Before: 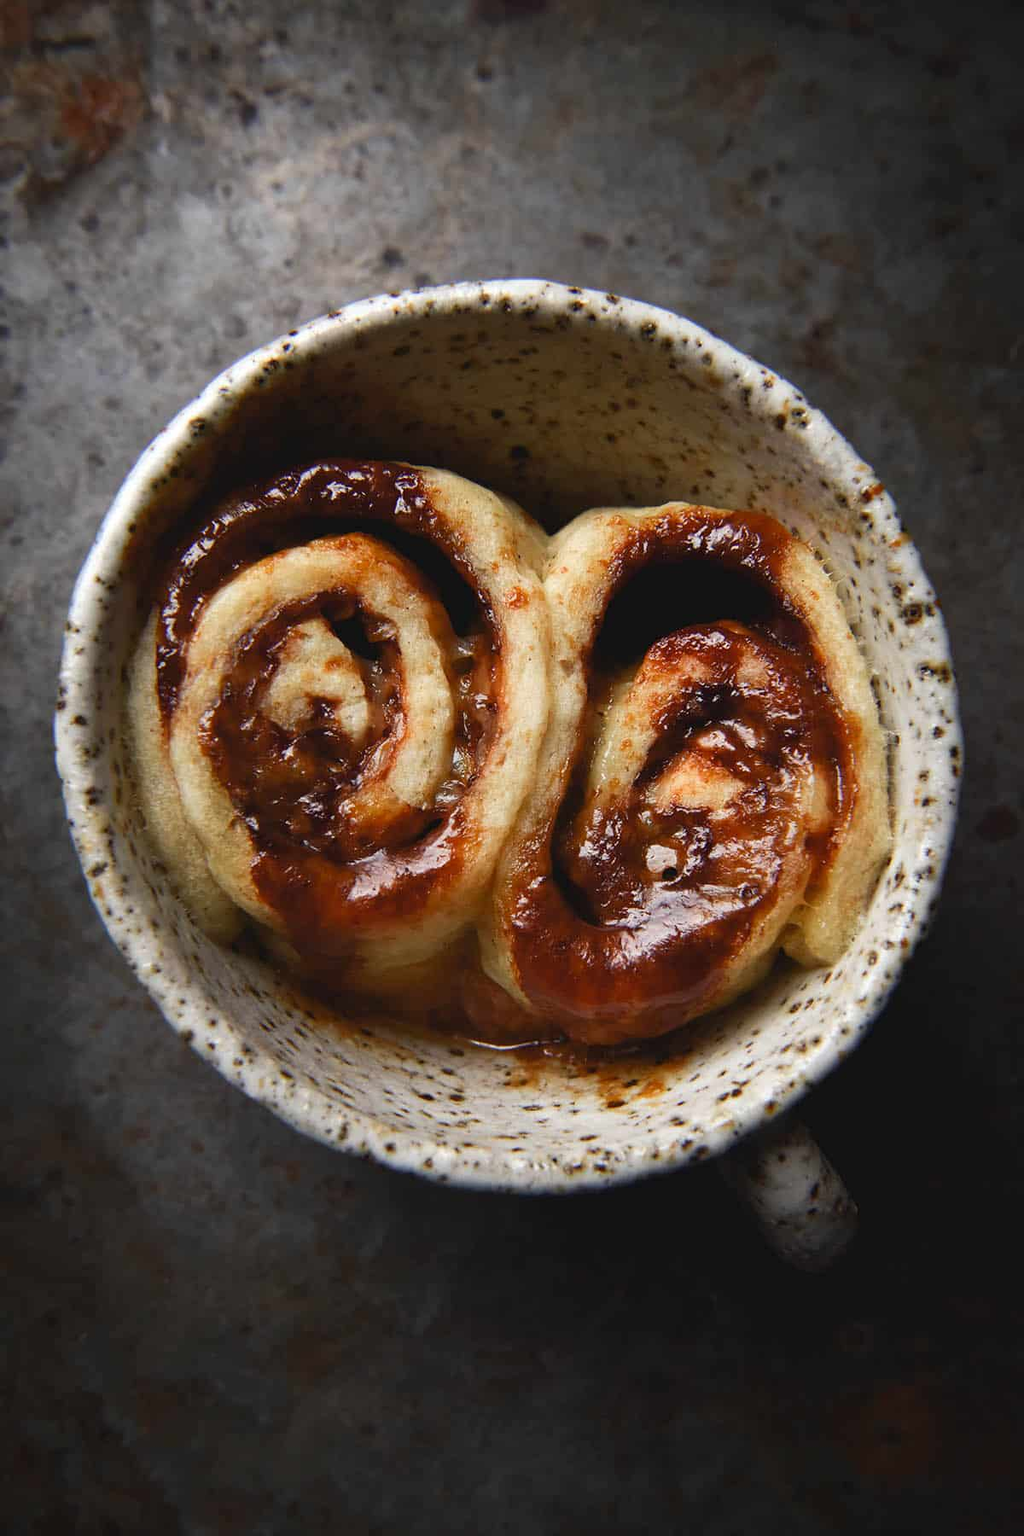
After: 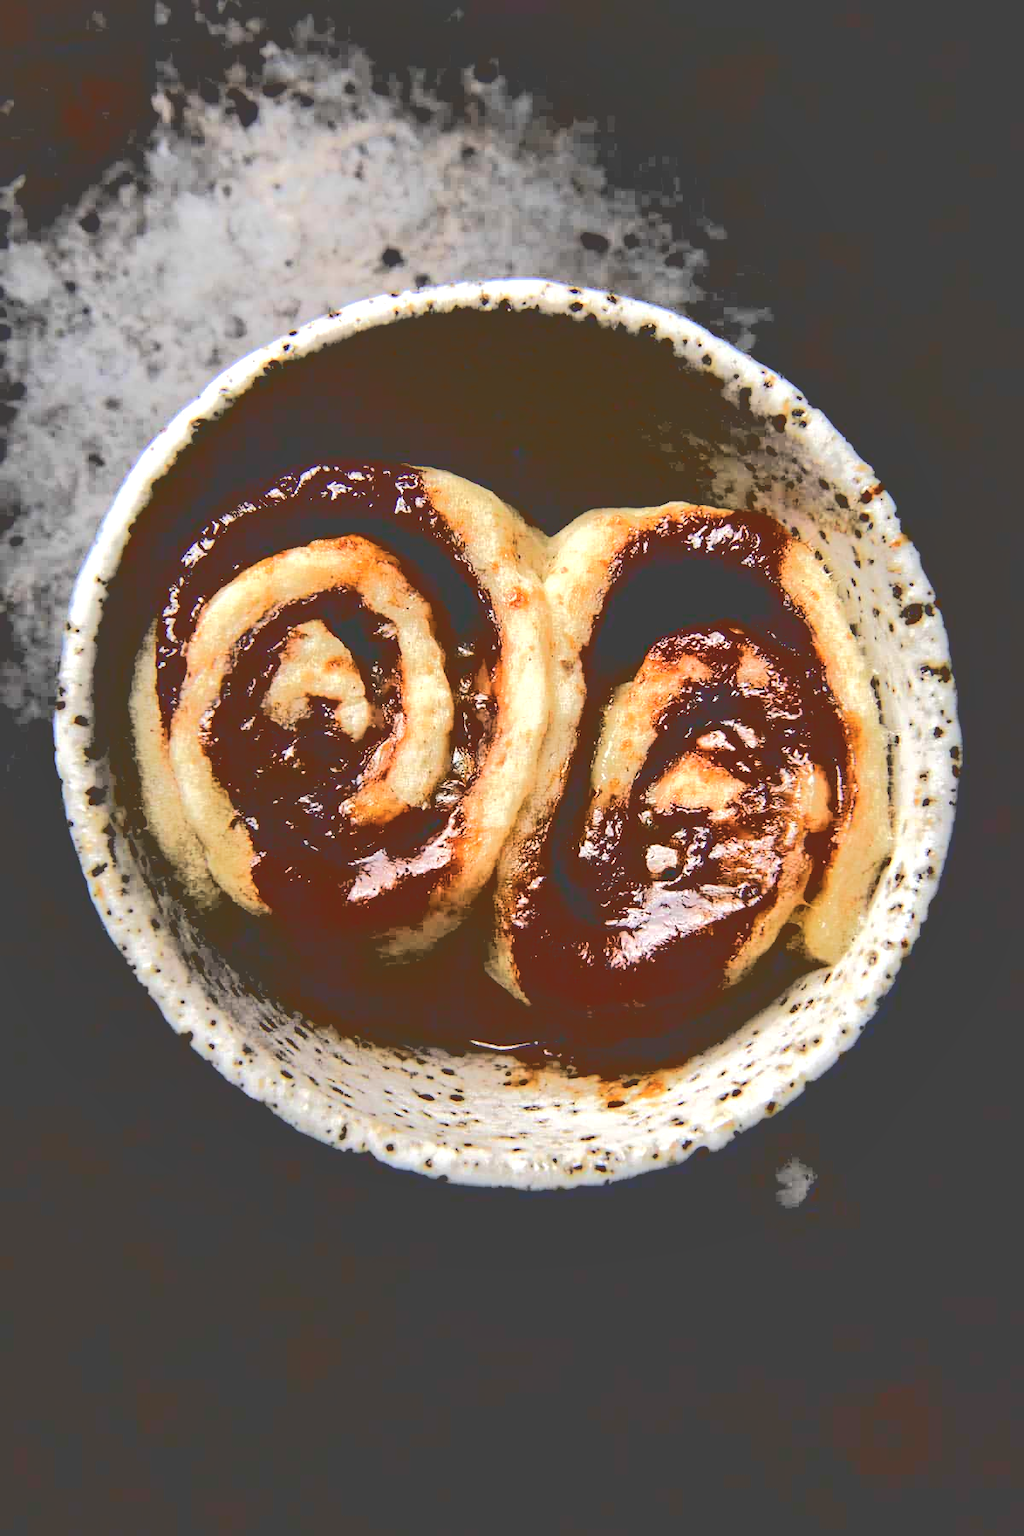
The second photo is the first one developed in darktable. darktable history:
base curve: curves: ch0 [(0.065, 0.026) (0.236, 0.358) (0.53, 0.546) (0.777, 0.841) (0.924, 0.992)]
contrast brightness saturation: brightness 0.149
tone equalizer: -8 EV -0.454 EV, -7 EV -0.42 EV, -6 EV -0.298 EV, -5 EV -0.191 EV, -3 EV 0.251 EV, -2 EV 0.304 EV, -1 EV 0.383 EV, +0 EV 0.392 EV, edges refinement/feathering 500, mask exposure compensation -1.57 EV, preserve details no
local contrast: mode bilateral grid, contrast 19, coarseness 99, detail 150%, midtone range 0.2
